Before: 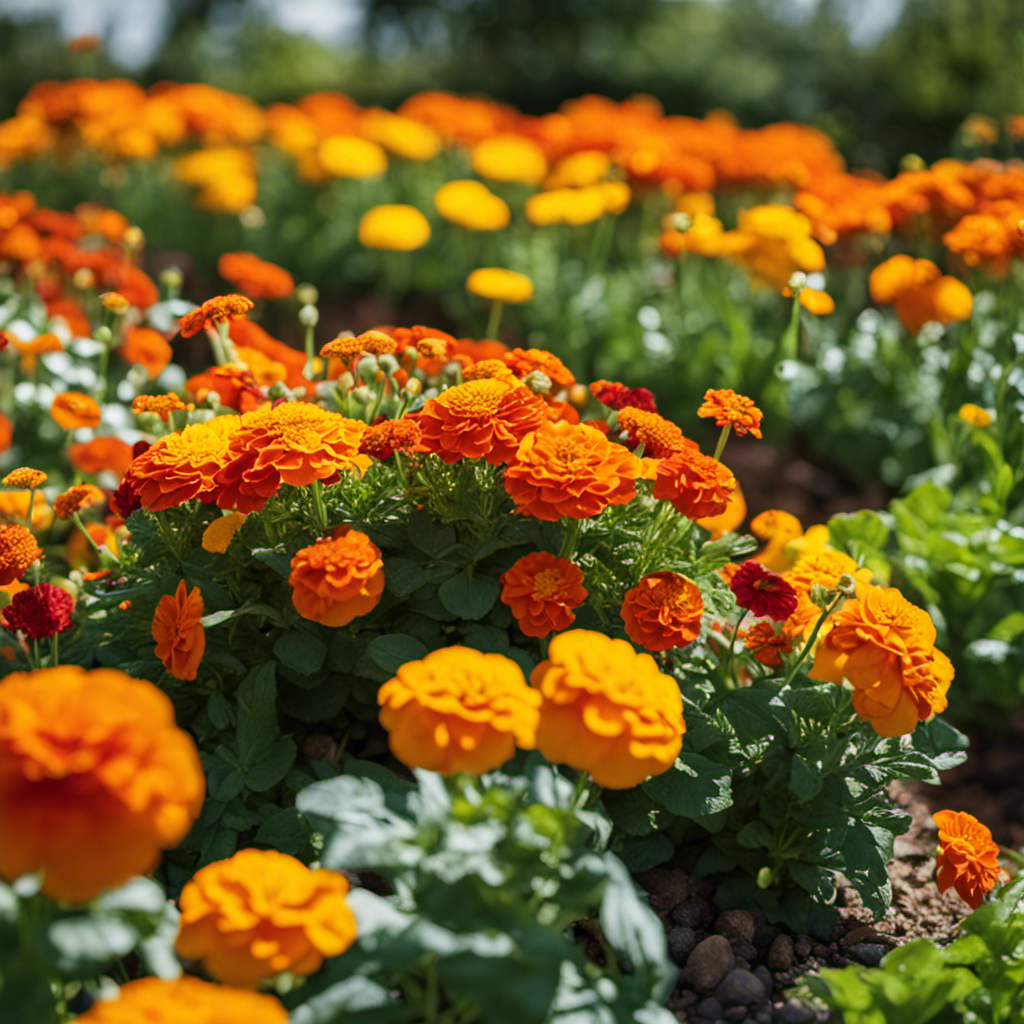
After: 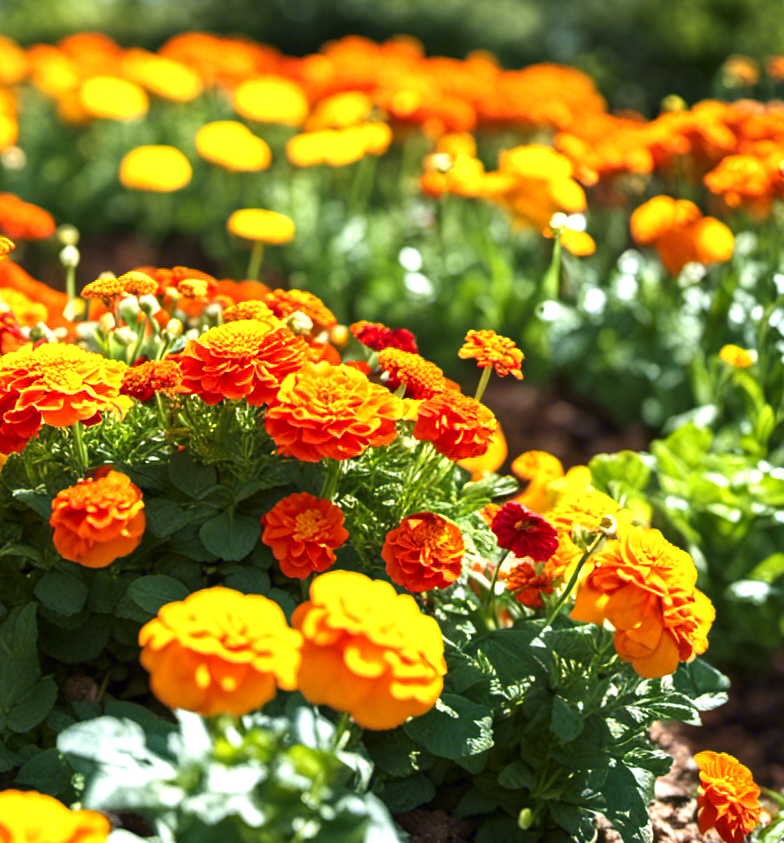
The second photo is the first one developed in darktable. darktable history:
crop: left 23.41%, top 5.821%, bottom 11.807%
exposure: exposure 1.154 EV, compensate highlight preservation false
contrast brightness saturation: brightness -0.087
